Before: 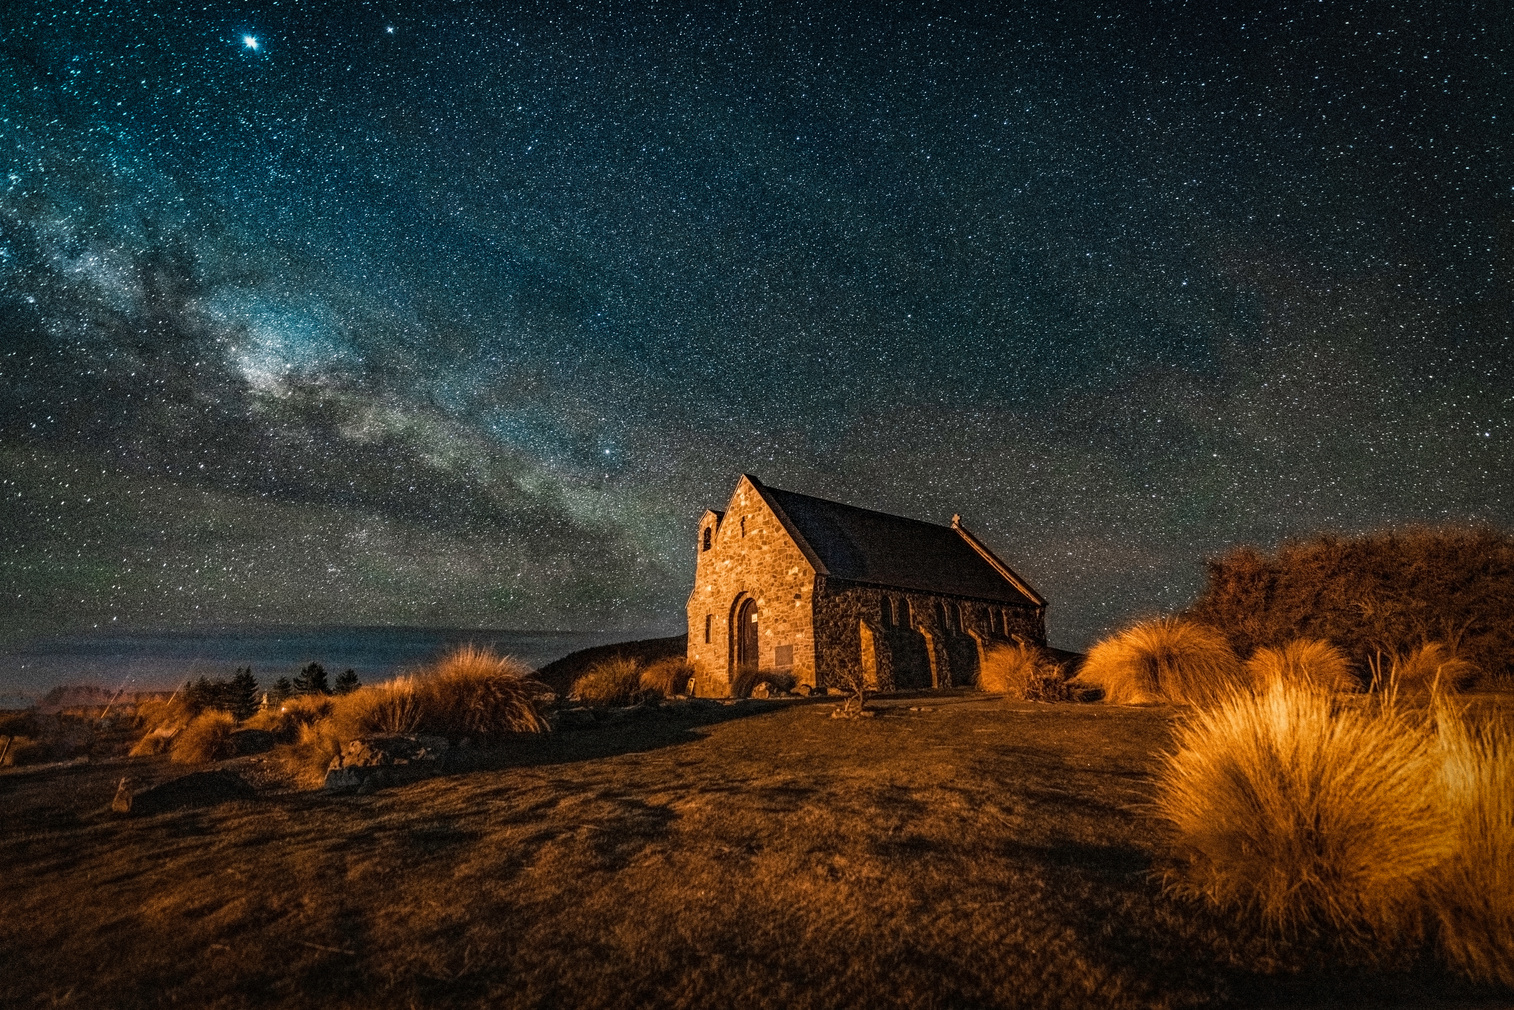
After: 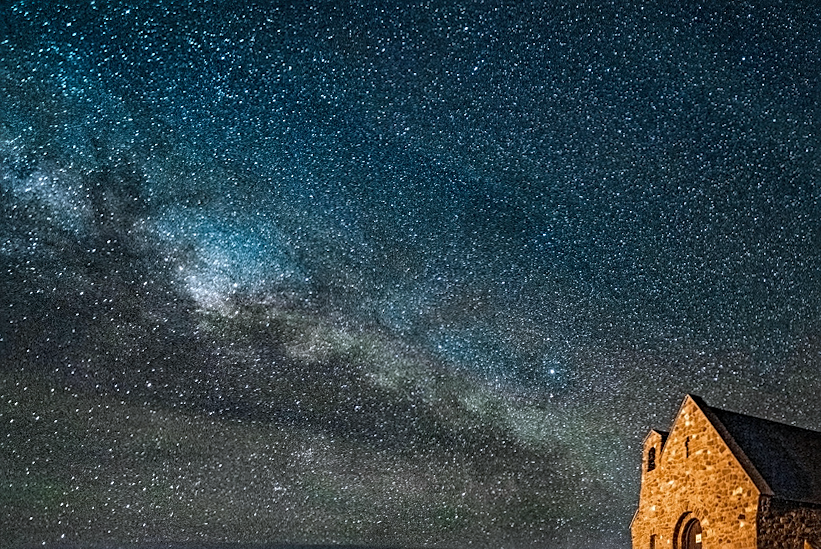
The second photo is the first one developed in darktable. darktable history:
rotate and perspective: rotation 0.192°, lens shift (horizontal) -0.015, crop left 0.005, crop right 0.996, crop top 0.006, crop bottom 0.99
crop and rotate: left 3.047%, top 7.509%, right 42.236%, bottom 37.598%
white balance: red 0.954, blue 1.079
sharpen: on, module defaults
